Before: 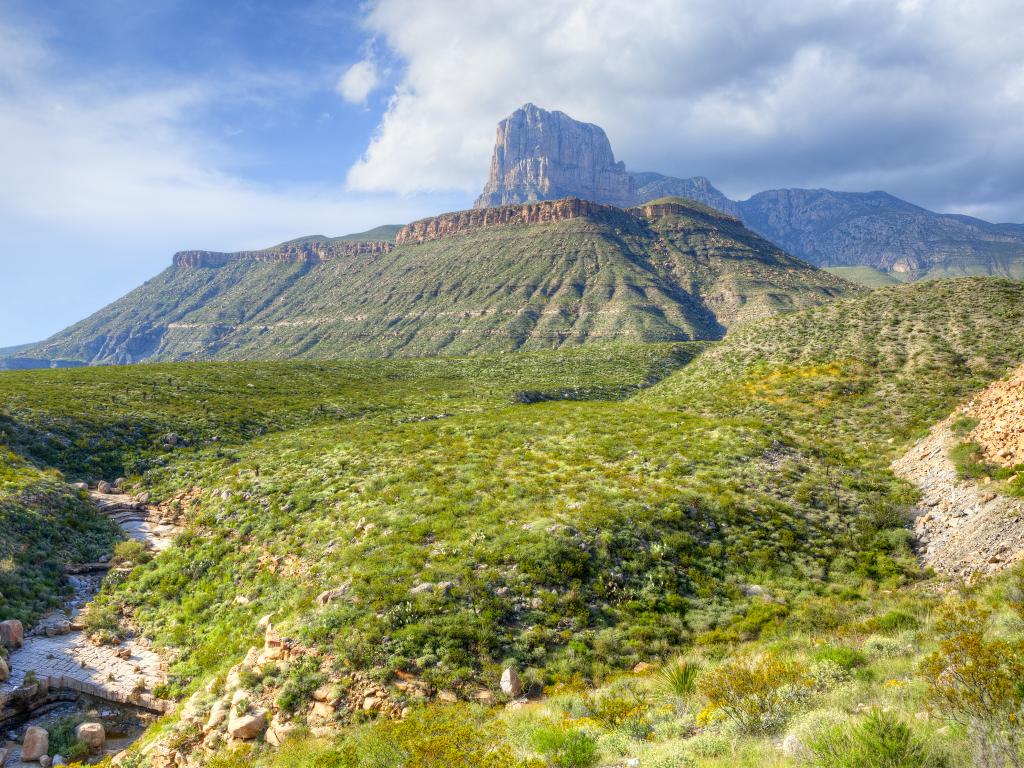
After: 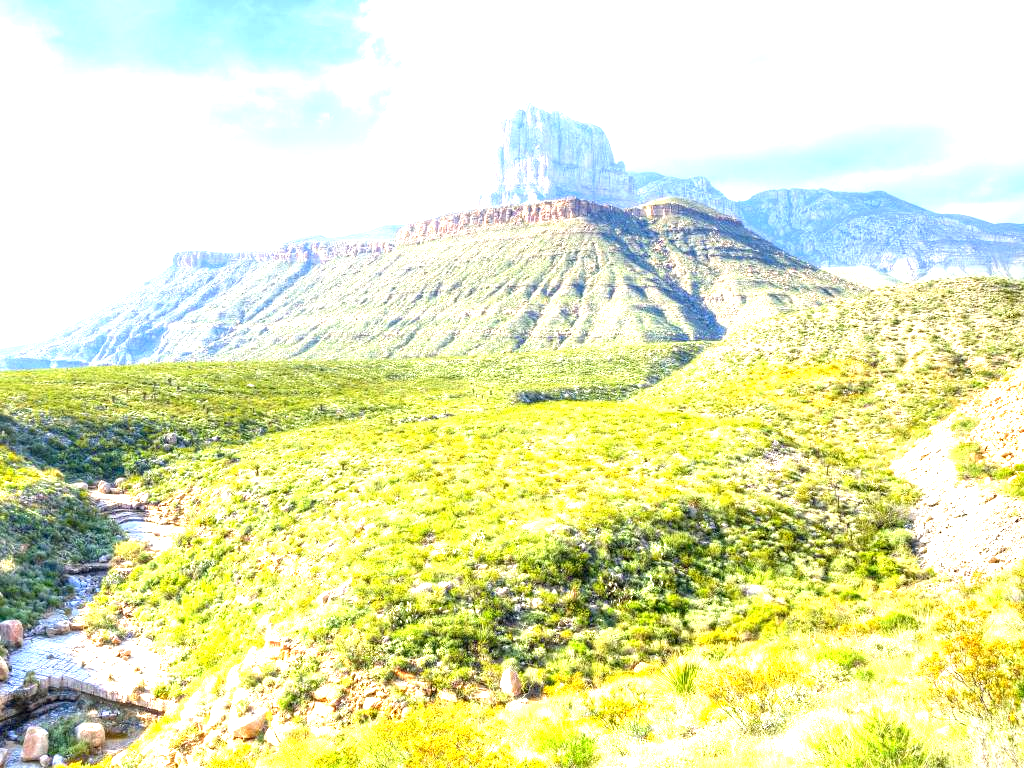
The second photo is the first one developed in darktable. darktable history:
exposure: black level correction 0, exposure 1.952 EV, compensate exposure bias true, compensate highlight preservation false
